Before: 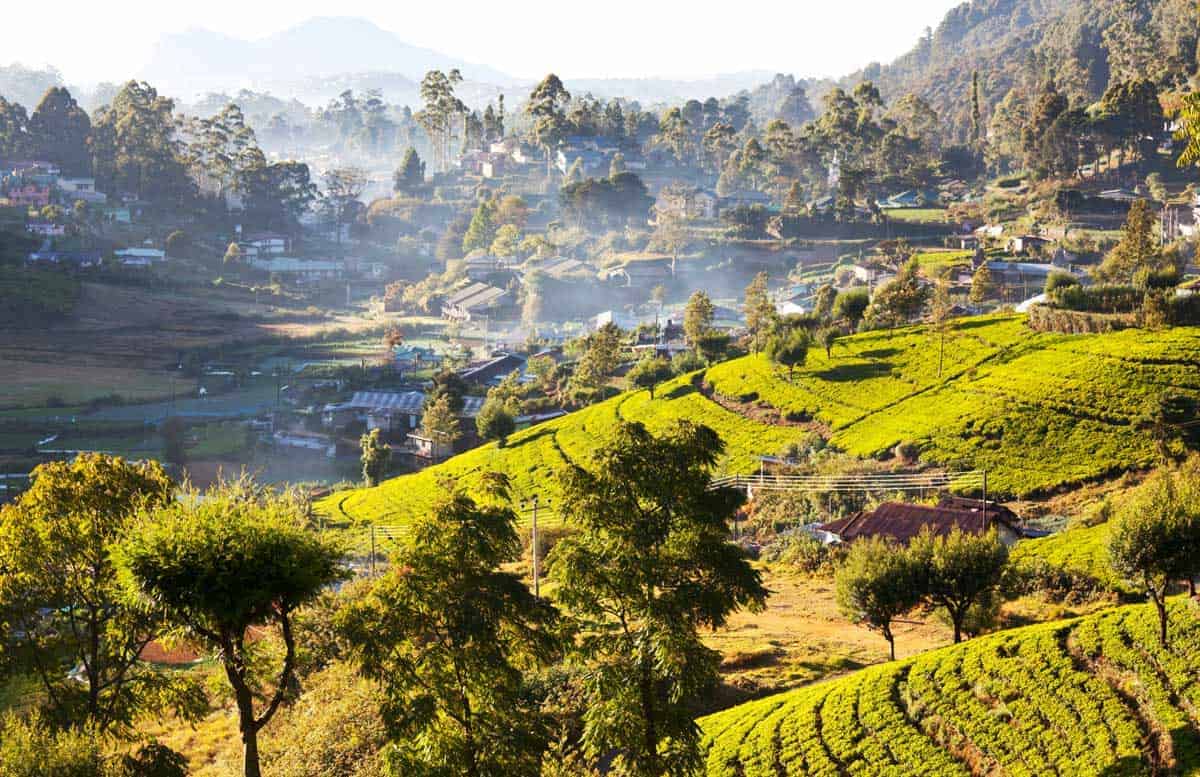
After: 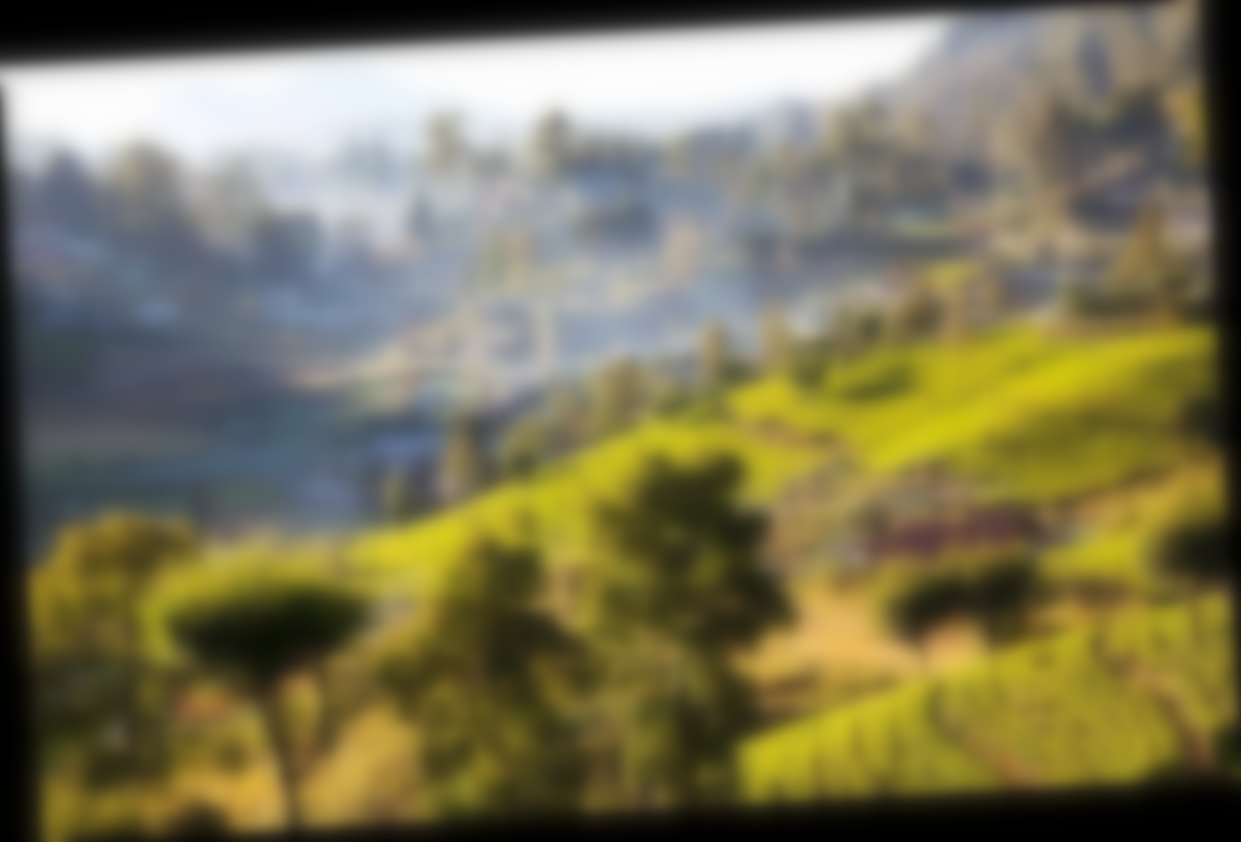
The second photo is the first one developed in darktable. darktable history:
lowpass: on, module defaults
rotate and perspective: rotation -3.18°, automatic cropping off
